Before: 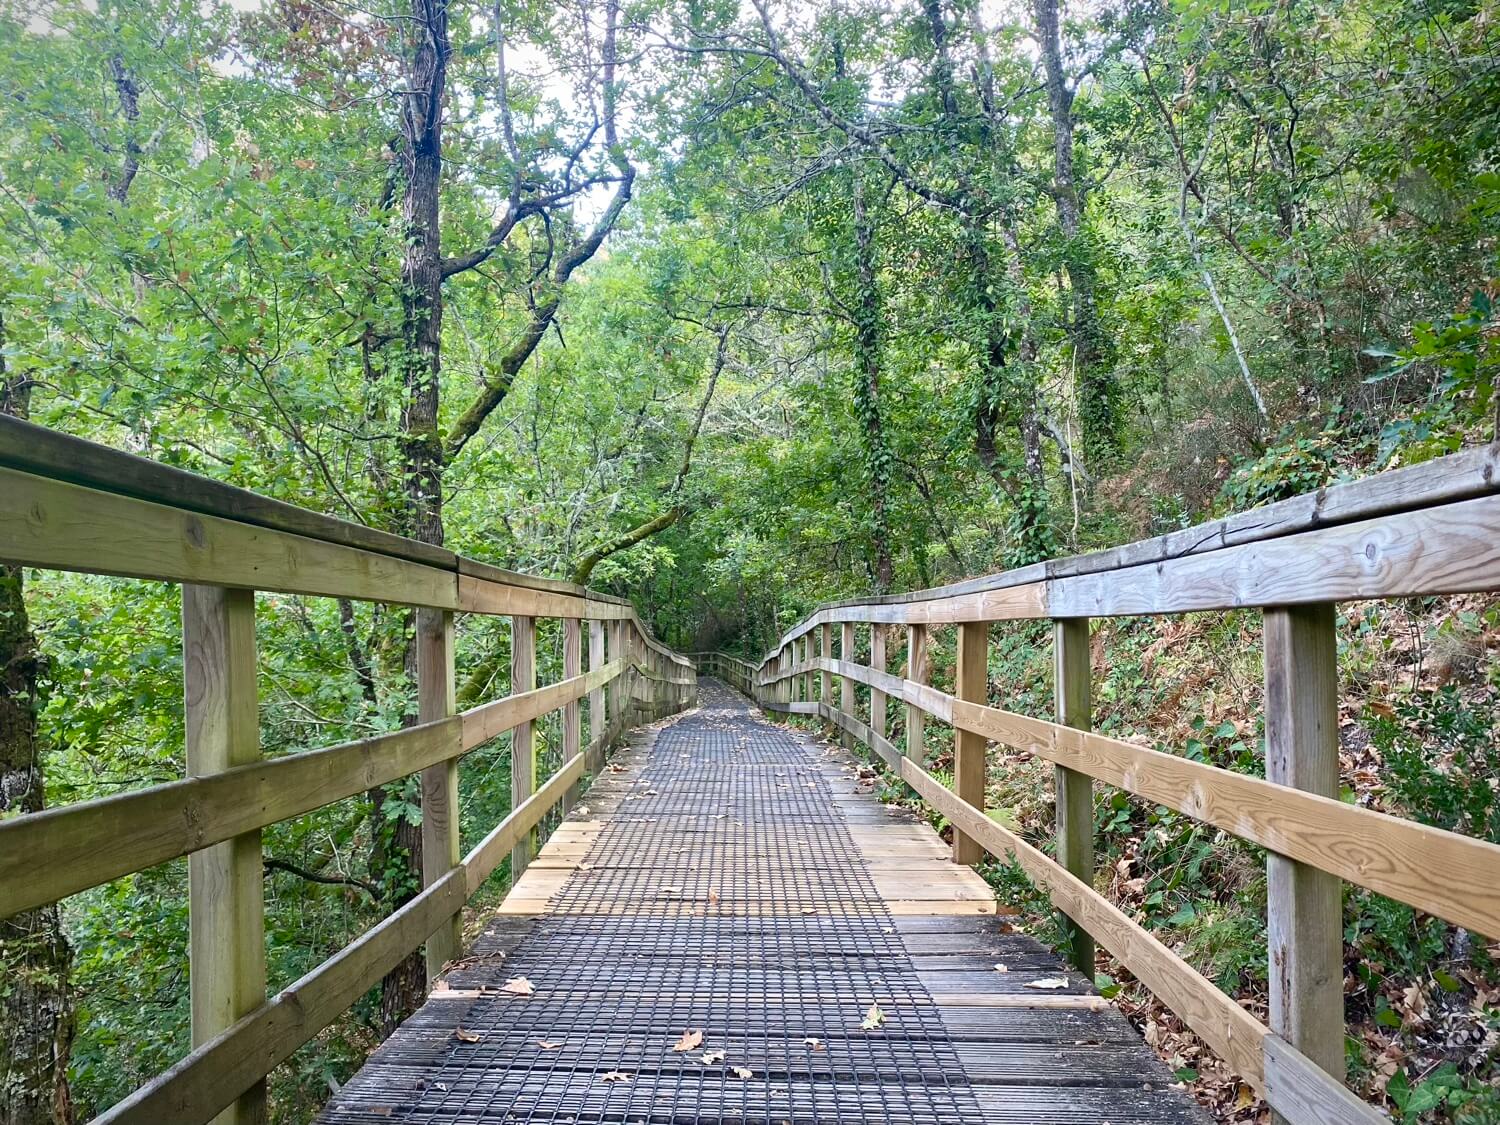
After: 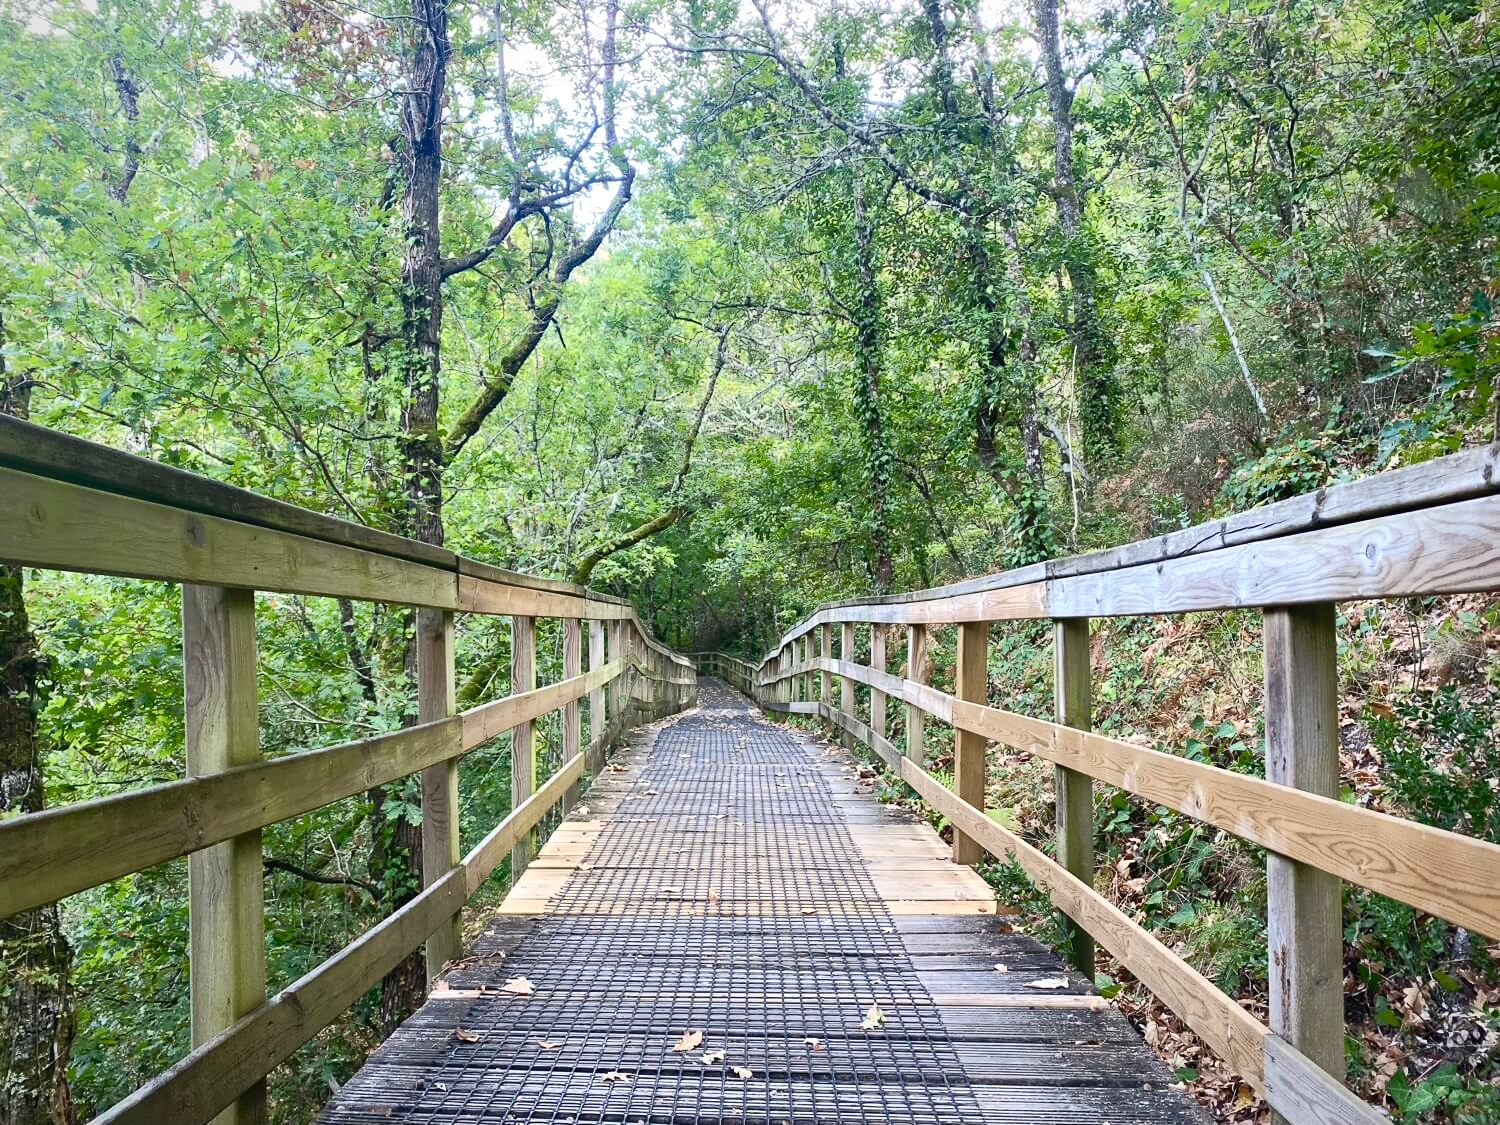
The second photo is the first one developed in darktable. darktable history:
shadows and highlights: radius 91.8, shadows -14.68, white point adjustment 0.28, highlights 31.14, compress 48.38%, soften with gaussian
tone curve: curves: ch0 [(0, 0) (0.003, 0.009) (0.011, 0.019) (0.025, 0.034) (0.044, 0.057) (0.069, 0.082) (0.1, 0.104) (0.136, 0.131) (0.177, 0.165) (0.224, 0.212) (0.277, 0.279) (0.335, 0.342) (0.399, 0.401) (0.468, 0.477) (0.543, 0.572) (0.623, 0.675) (0.709, 0.772) (0.801, 0.85) (0.898, 0.942) (1, 1)], color space Lab, independent channels, preserve colors none
